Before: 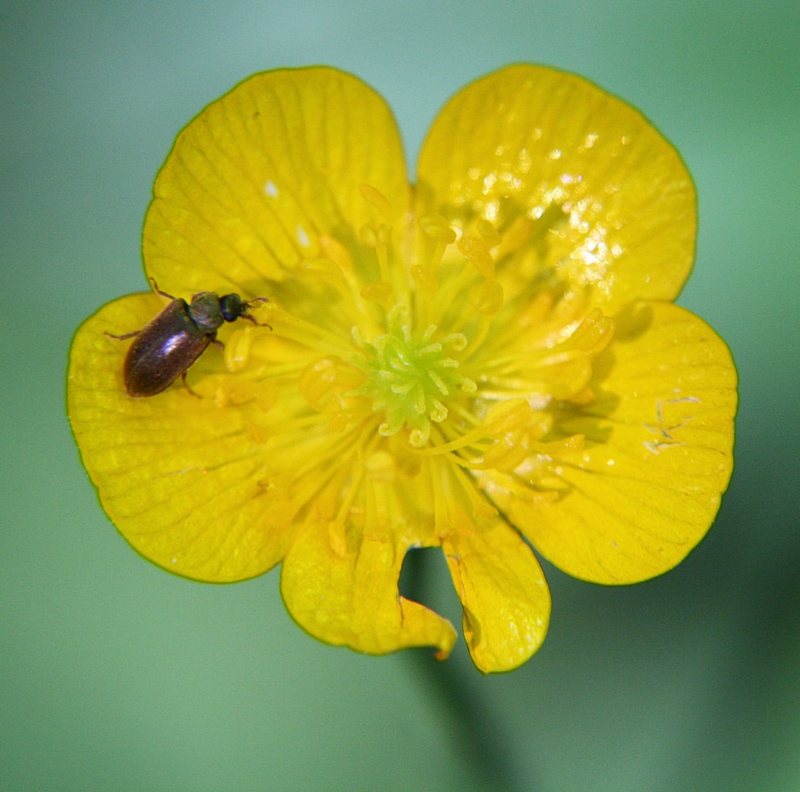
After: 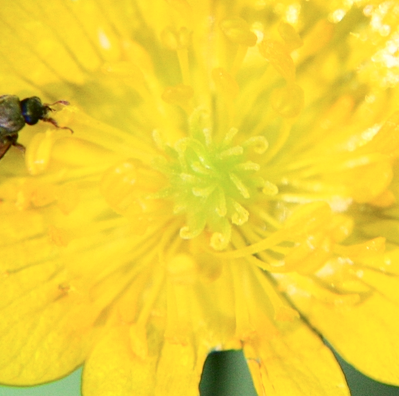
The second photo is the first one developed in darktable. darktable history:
crop: left 25%, top 25%, right 25%, bottom 25%
tone curve: curves: ch0 [(0, 0.023) (0.087, 0.065) (0.184, 0.168) (0.45, 0.54) (0.57, 0.683) (0.722, 0.825) (0.877, 0.948) (1, 1)]; ch1 [(0, 0) (0.388, 0.369) (0.447, 0.447) (0.505, 0.5) (0.534, 0.528) (0.573, 0.583) (0.663, 0.68) (1, 1)]; ch2 [(0, 0) (0.314, 0.223) (0.427, 0.405) (0.492, 0.505) (0.531, 0.55) (0.589, 0.599) (1, 1)], color space Lab, independent channels, preserve colors none
white balance: red 1.045, blue 0.932
tone equalizer: on, module defaults
